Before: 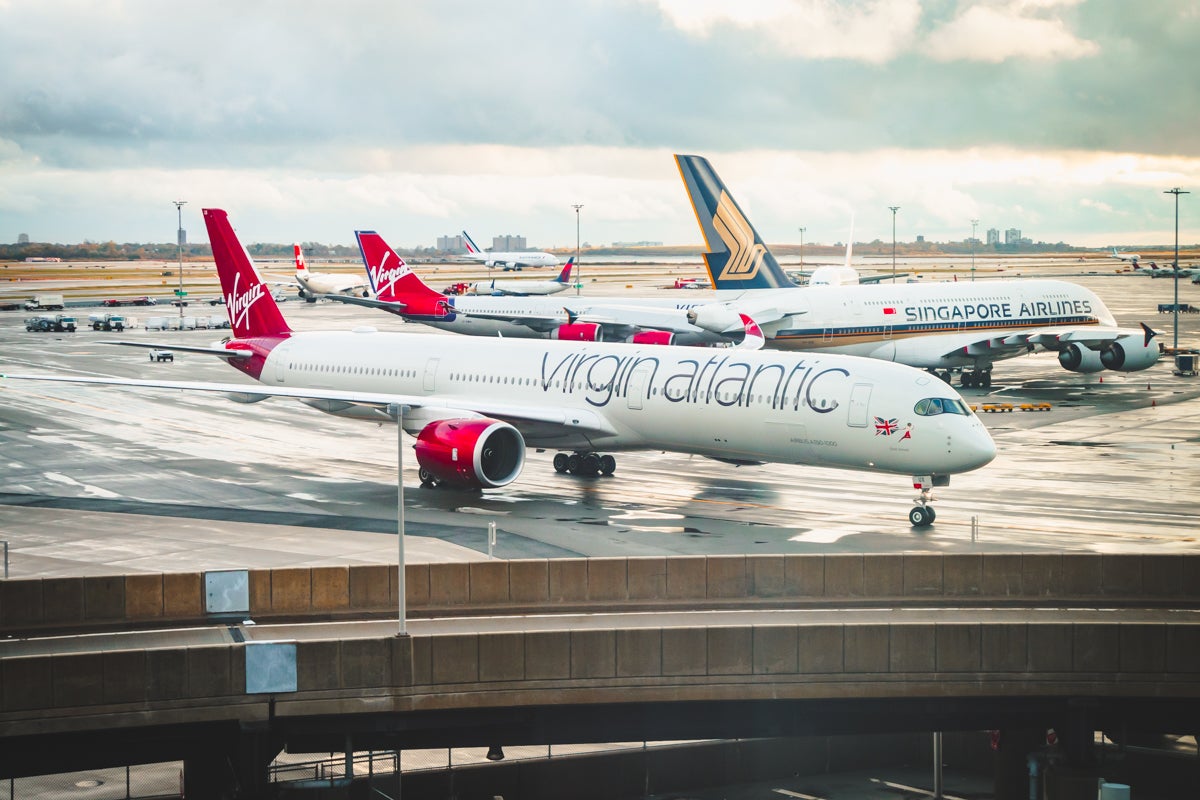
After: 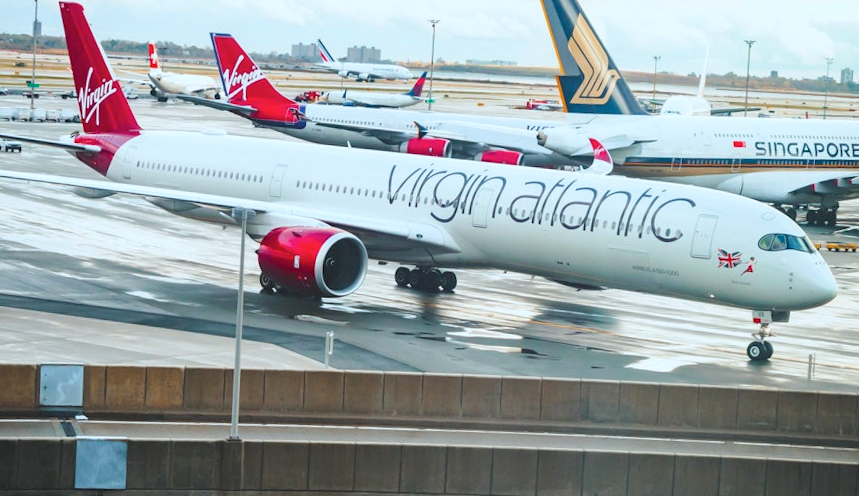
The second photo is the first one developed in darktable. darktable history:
color calibration: illuminant Planckian (black body), x 0.368, y 0.361, temperature 4275.92 K
crop and rotate: angle -3.37°, left 9.79%, top 20.73%, right 12.42%, bottom 11.82%
